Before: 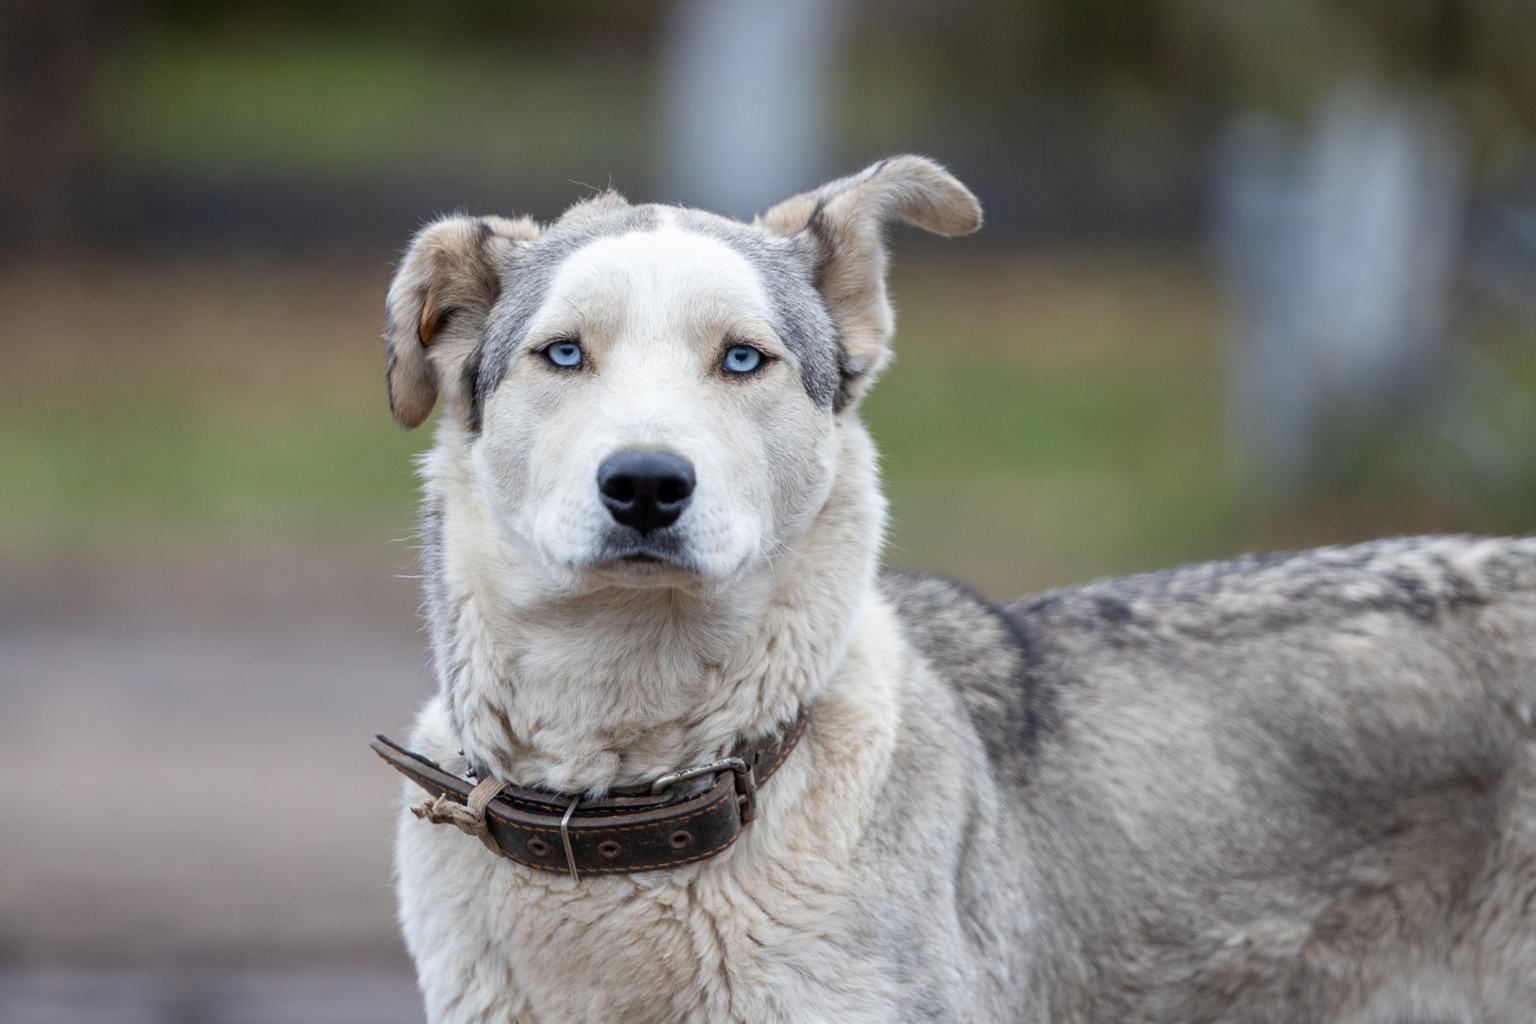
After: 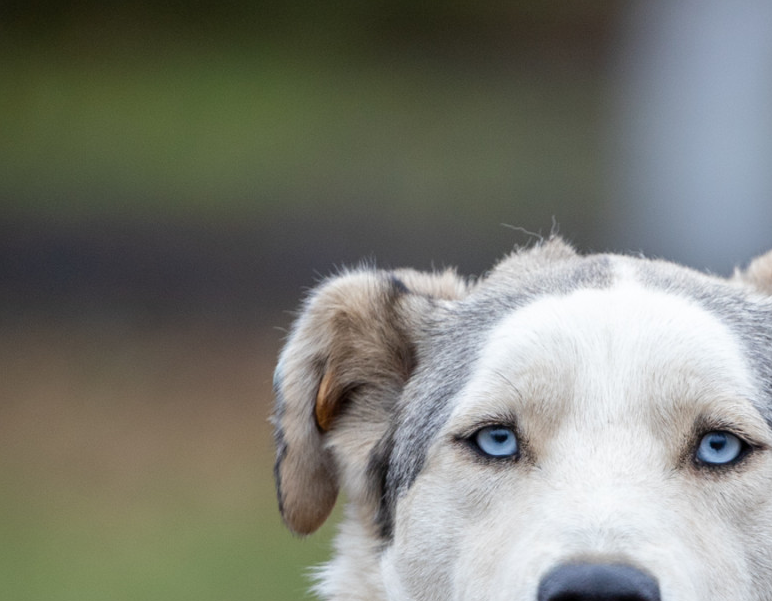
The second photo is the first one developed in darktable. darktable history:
crop and rotate: left 10.931%, top 0.113%, right 48.84%, bottom 52.879%
